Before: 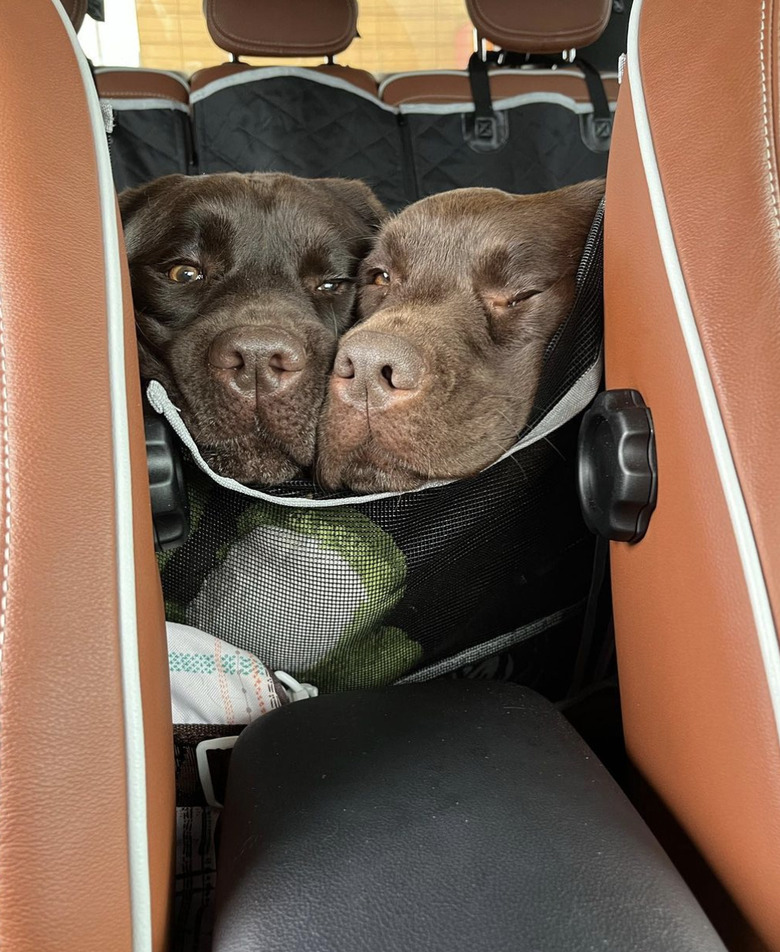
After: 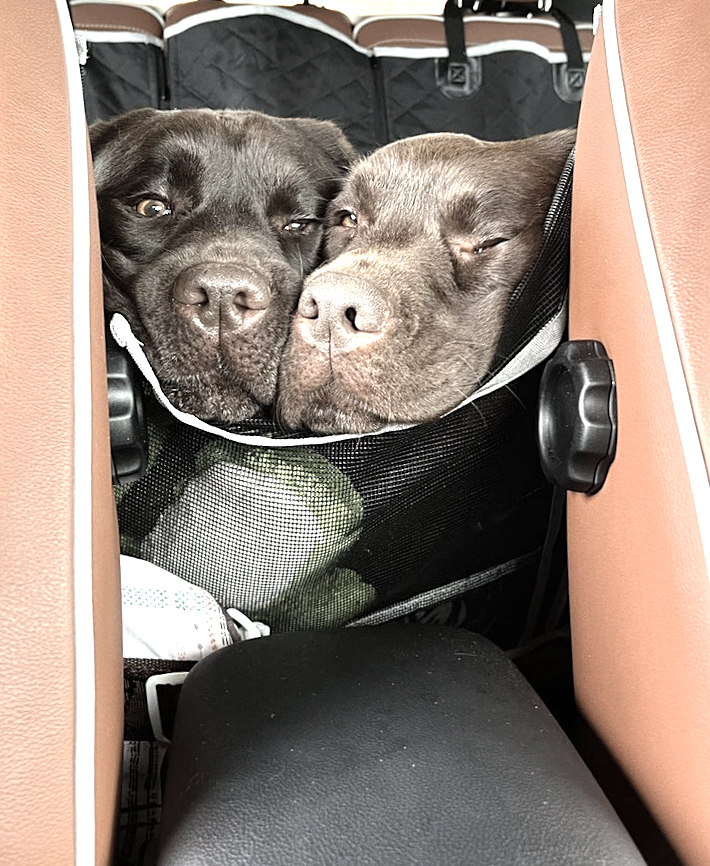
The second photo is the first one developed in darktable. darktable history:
sharpen: amount 0.201
crop and rotate: angle -2.17°, left 3.167%, top 4.172%, right 1.61%, bottom 0.726%
color correction: highlights b* 0.02, saturation 0.512
levels: levels [0, 0.352, 0.703]
